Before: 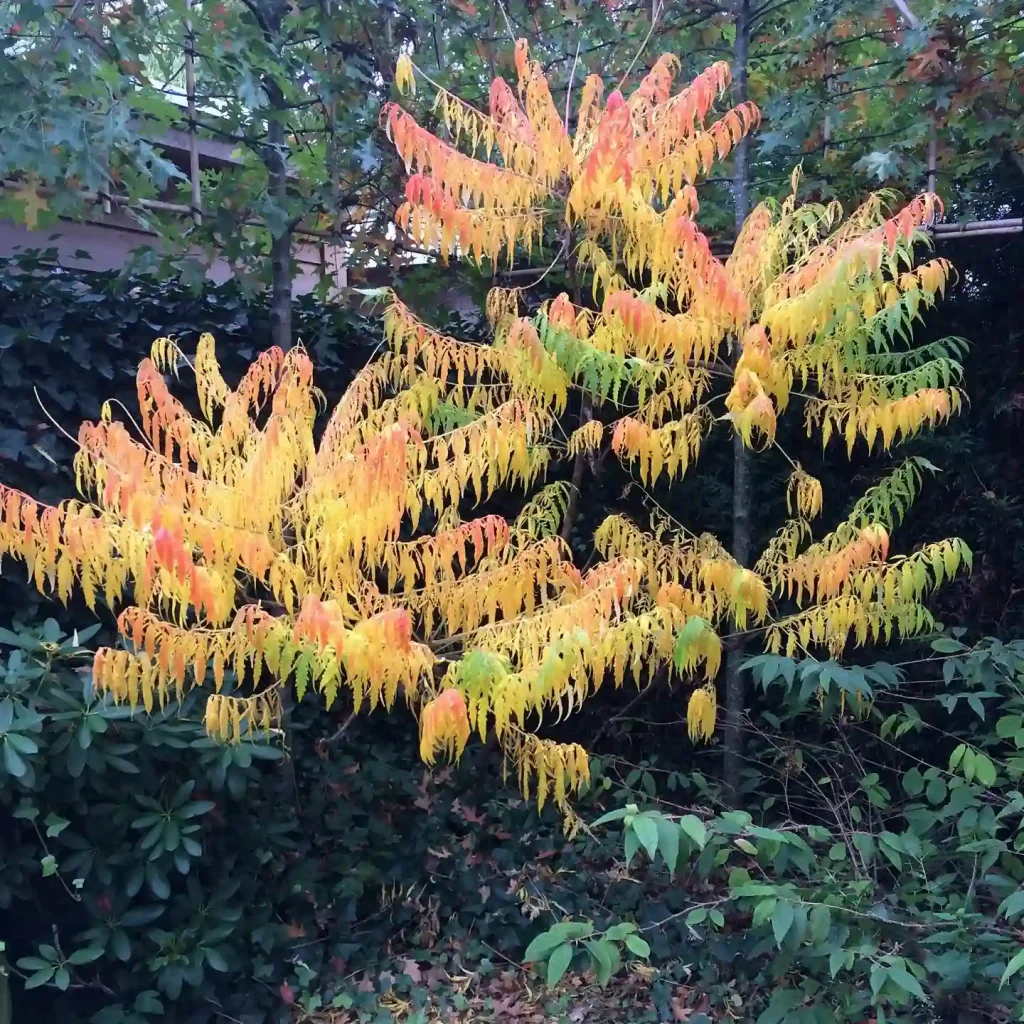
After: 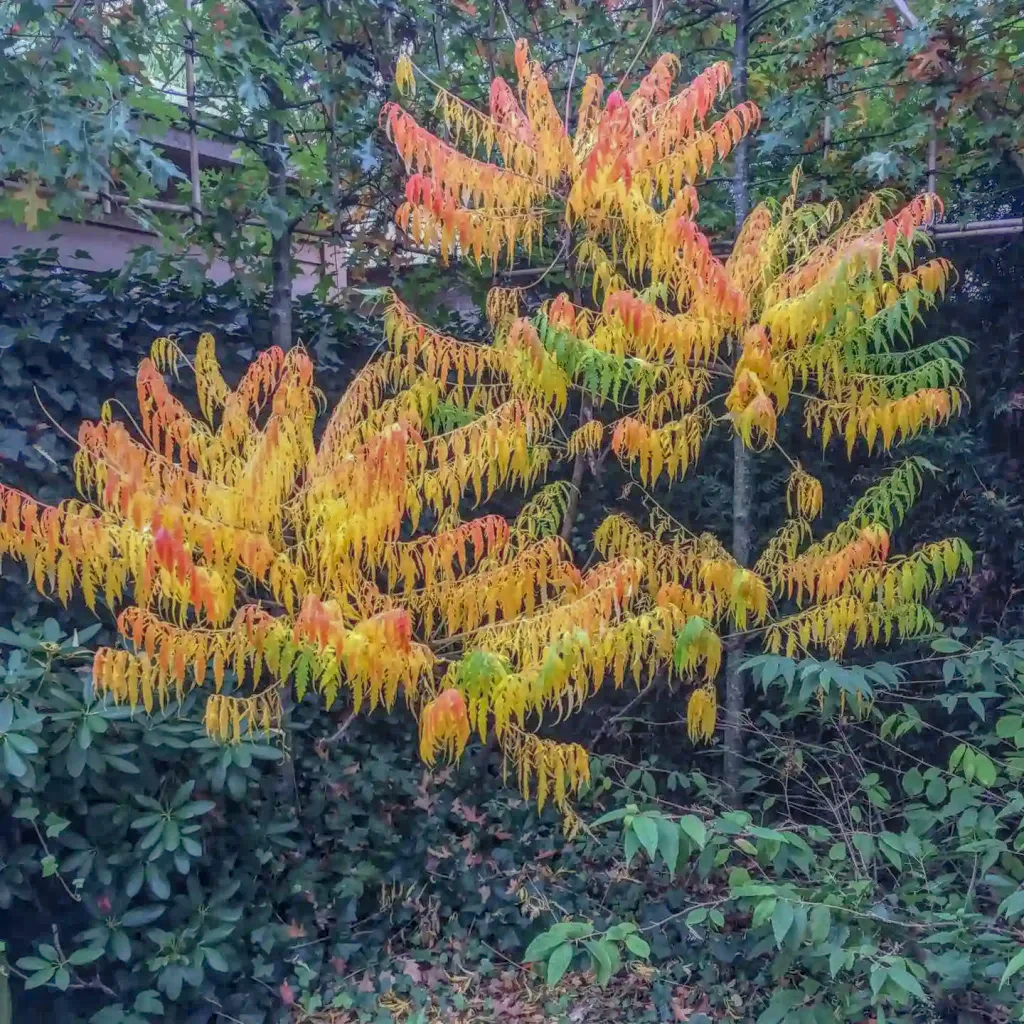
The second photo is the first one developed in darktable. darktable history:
local contrast: highlights 20%, shadows 30%, detail 200%, midtone range 0.2
shadows and highlights: on, module defaults
